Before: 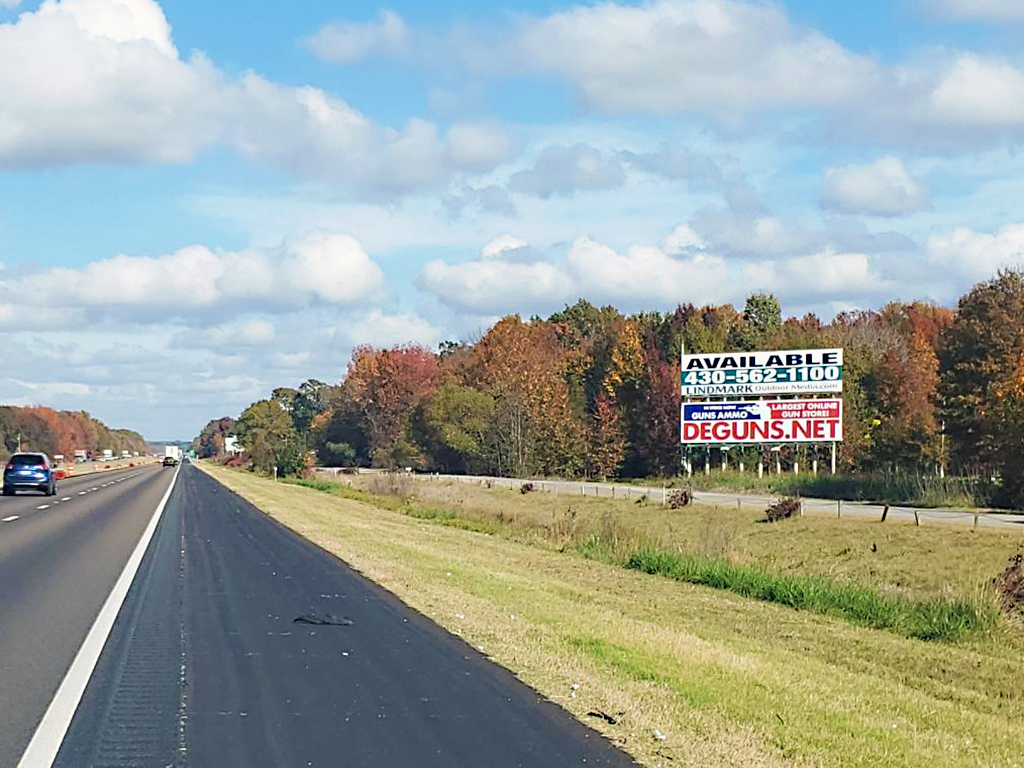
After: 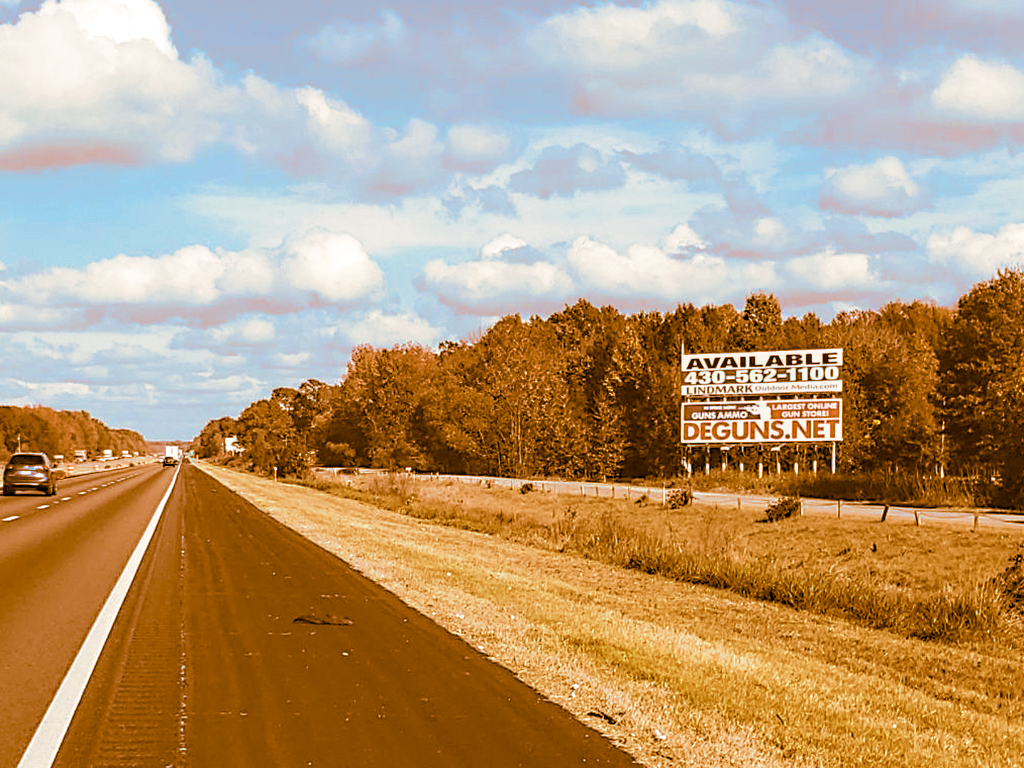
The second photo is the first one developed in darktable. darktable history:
local contrast: on, module defaults
split-toning: shadows › hue 26°, shadows › saturation 0.92, highlights › hue 40°, highlights › saturation 0.92, balance -63, compress 0%
